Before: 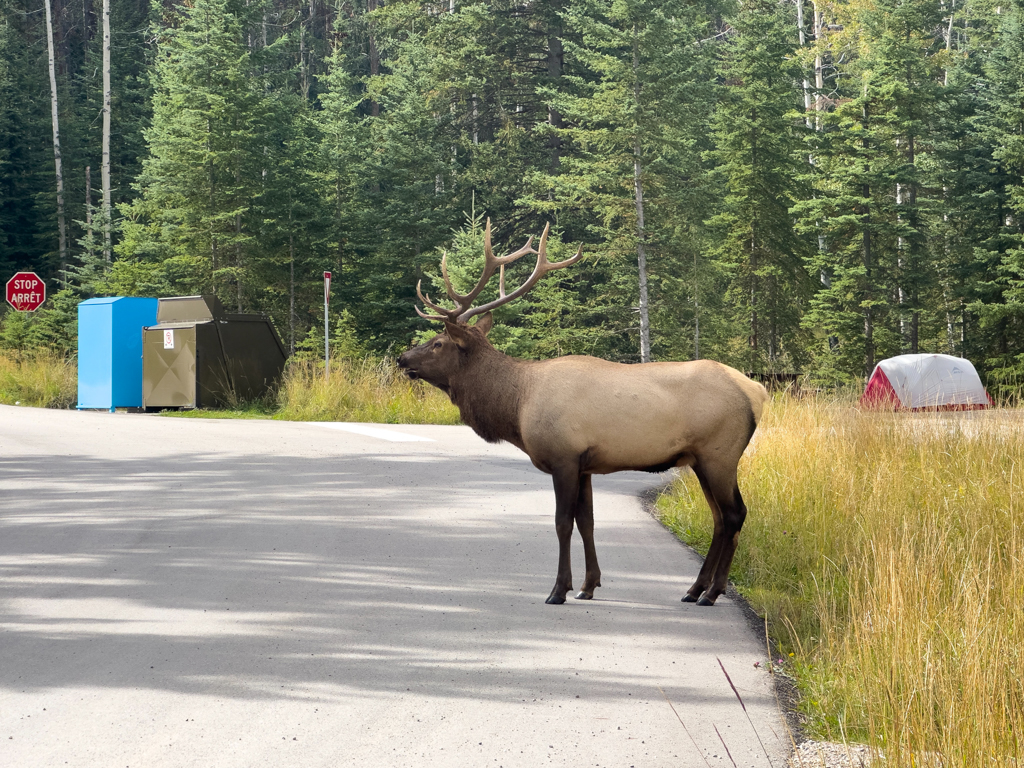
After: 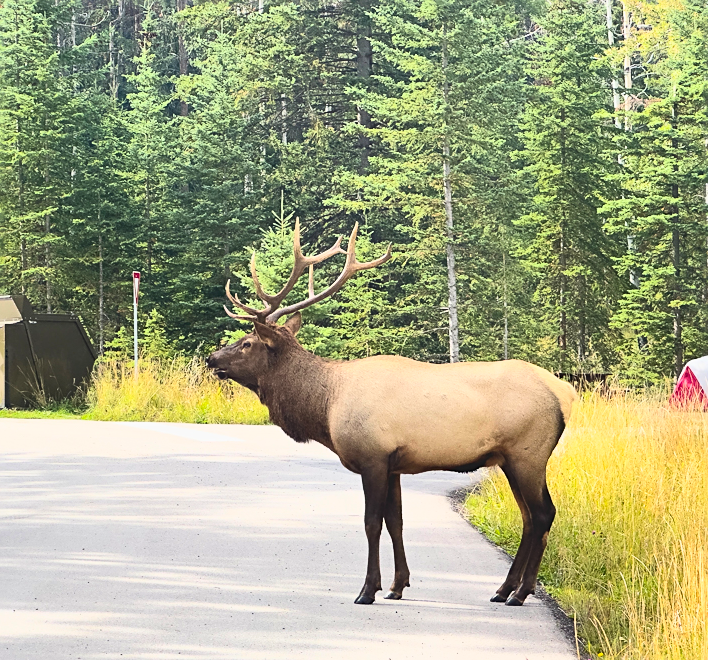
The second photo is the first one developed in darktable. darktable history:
crop: left 18.691%, right 12.094%, bottom 13.998%
sharpen: on, module defaults
exposure: black level correction -0.008, exposure 0.068 EV, compensate exposure bias true, compensate highlight preservation false
base curve: curves: ch0 [(0, 0) (0.088, 0.125) (0.176, 0.251) (0.354, 0.501) (0.613, 0.749) (1, 0.877)]
contrast brightness saturation: contrast 0.23, brightness 0.099, saturation 0.29
